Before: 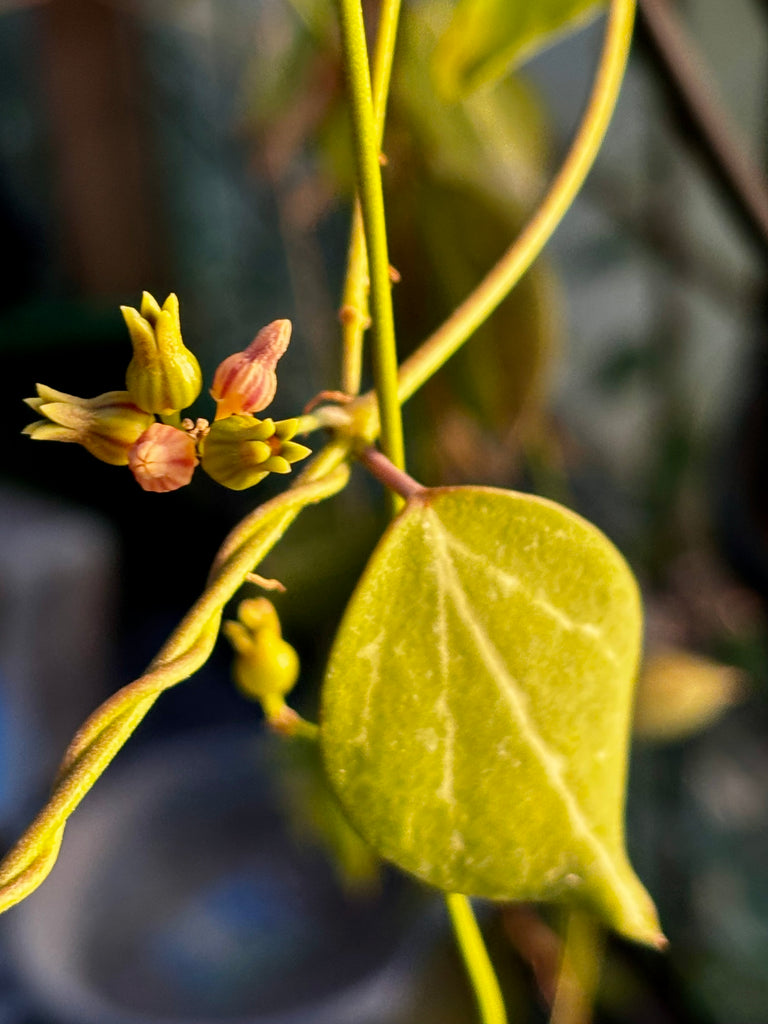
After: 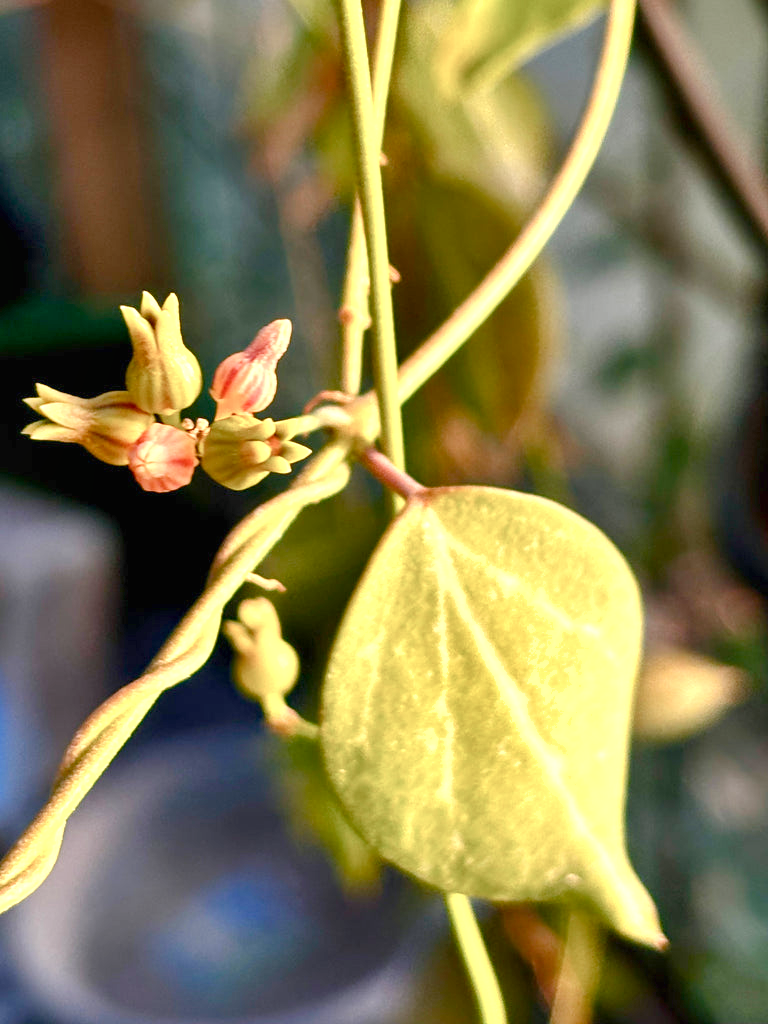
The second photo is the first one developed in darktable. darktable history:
color balance rgb: shadows lift › chroma 1%, shadows lift › hue 113°, highlights gain › chroma 0.2%, highlights gain › hue 333°, perceptual saturation grading › global saturation 20%, perceptual saturation grading › highlights -50%, perceptual saturation grading › shadows 25%, contrast -10%
exposure: black level correction 0, exposure 1.1 EV, compensate exposure bias true, compensate highlight preservation false
shadows and highlights: soften with gaussian
